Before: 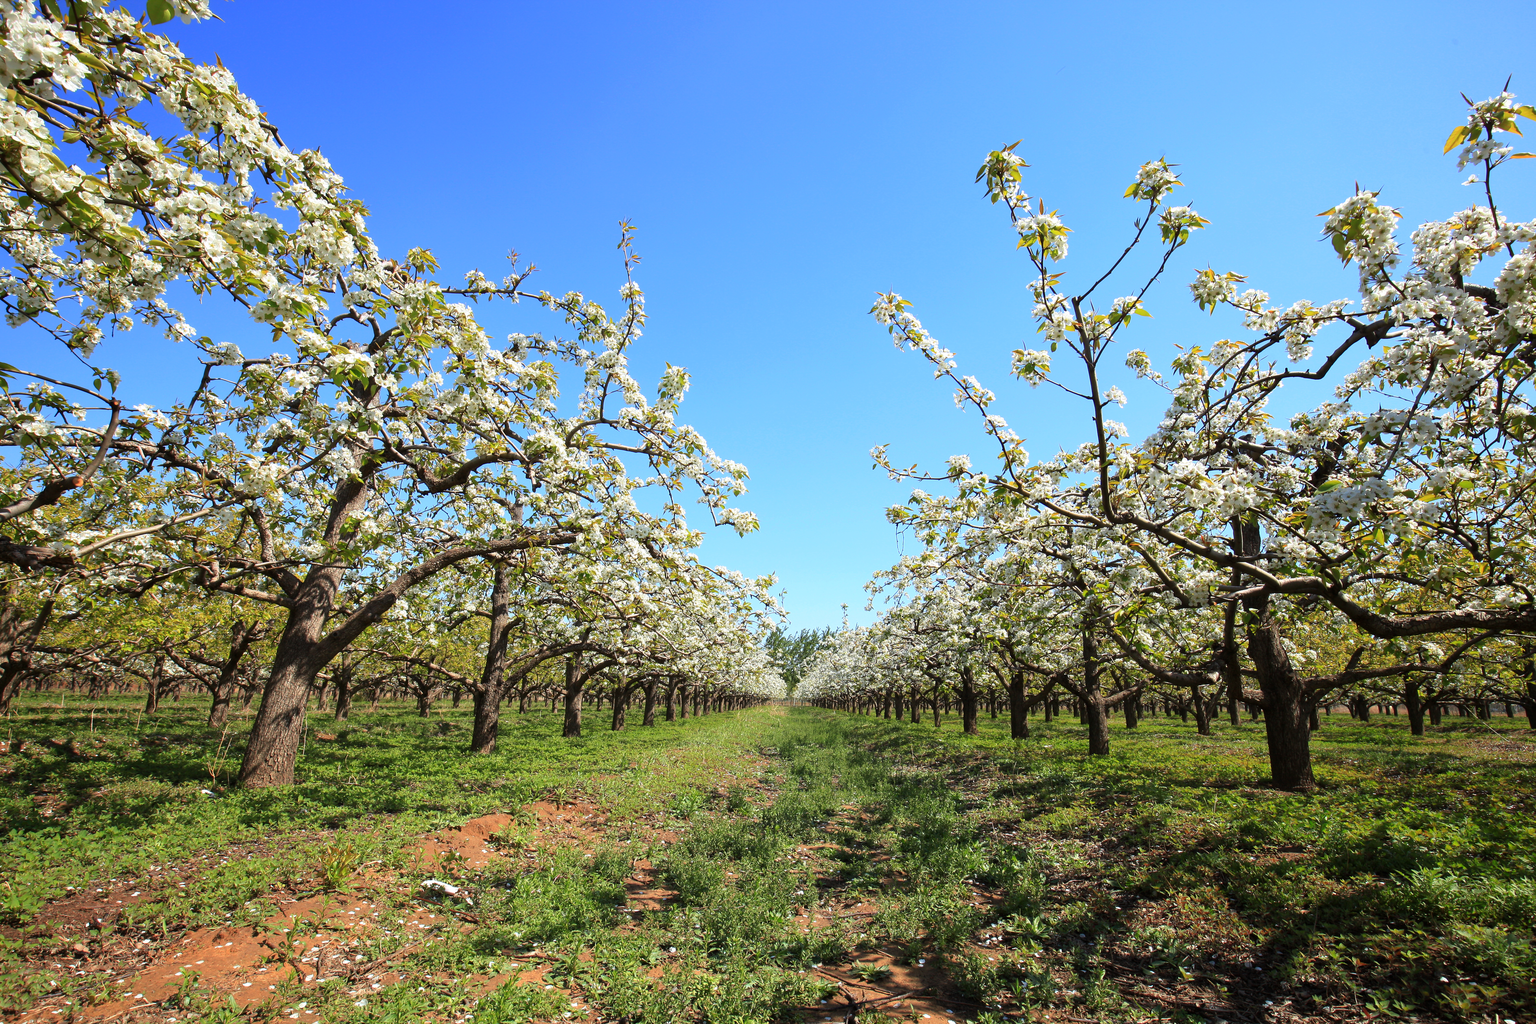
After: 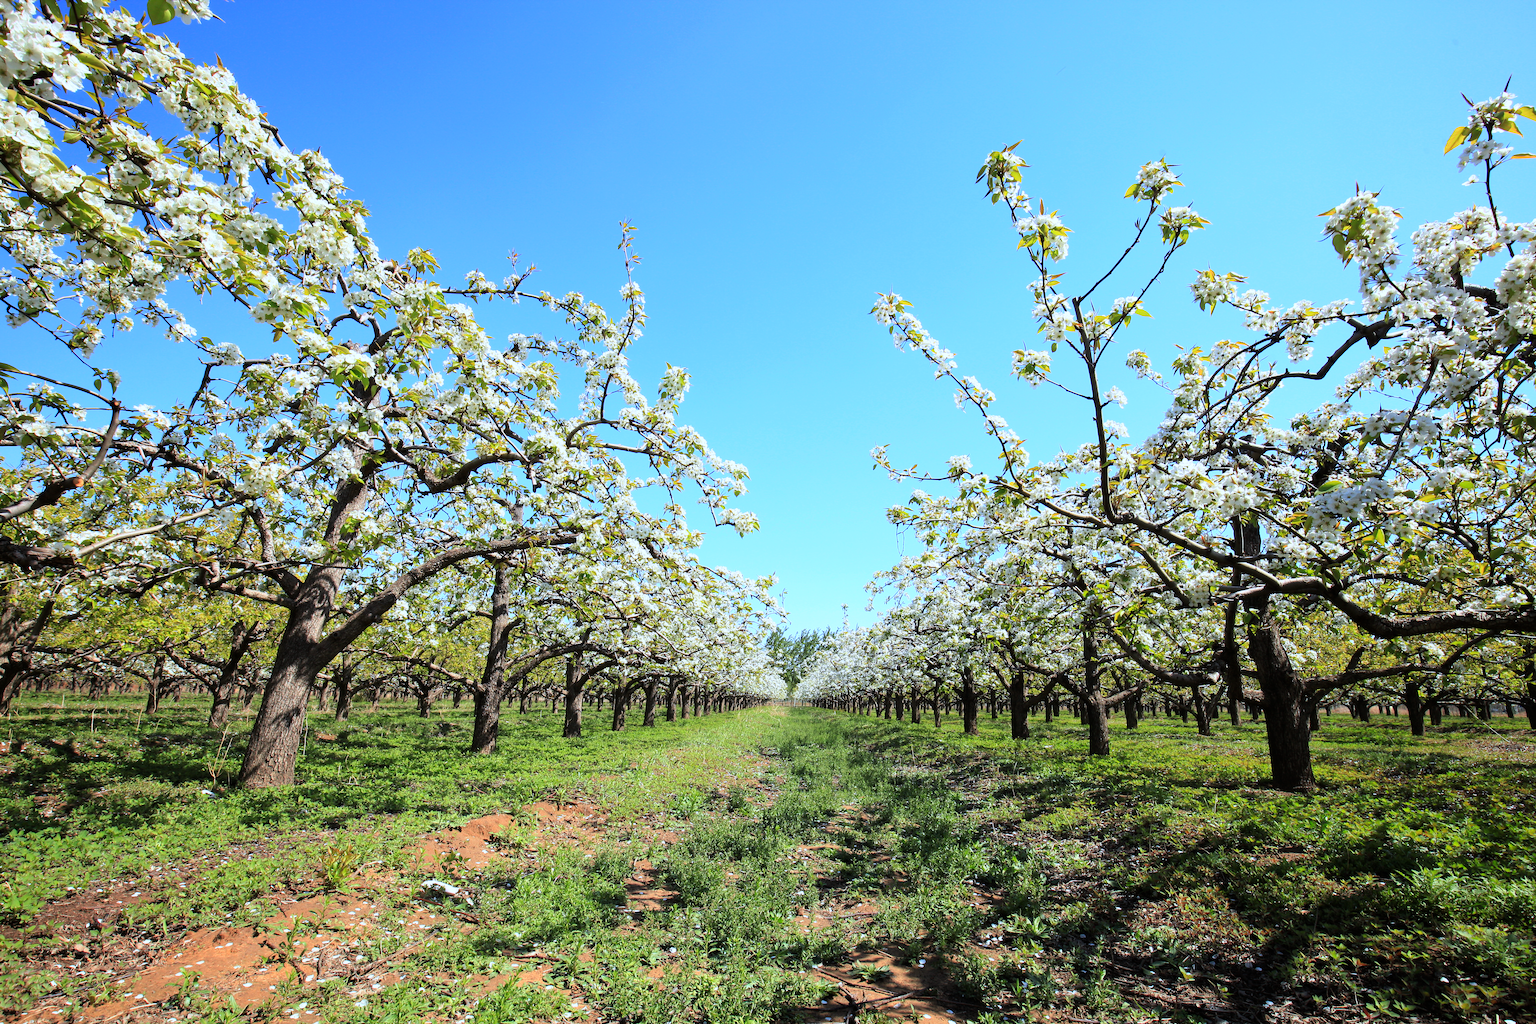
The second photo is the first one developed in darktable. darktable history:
white balance: red 0.931, blue 1.11
tone curve: curves: ch0 [(0, 0) (0.004, 0.001) (0.133, 0.112) (0.325, 0.362) (0.832, 0.893) (1, 1)], color space Lab, linked channels, preserve colors none
